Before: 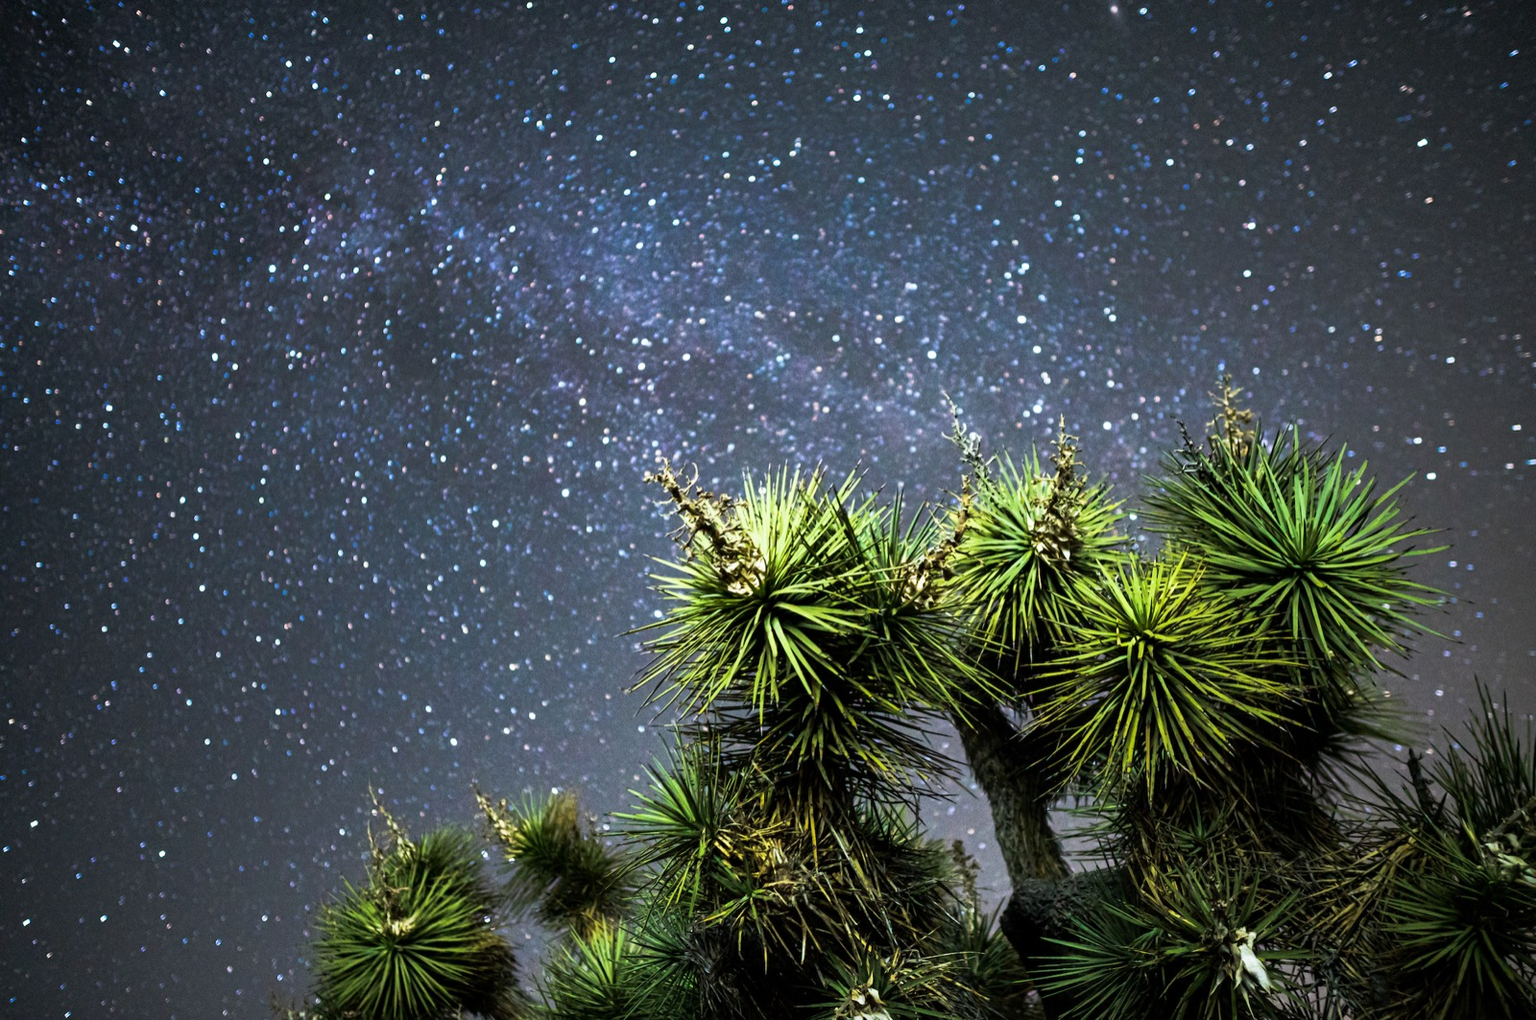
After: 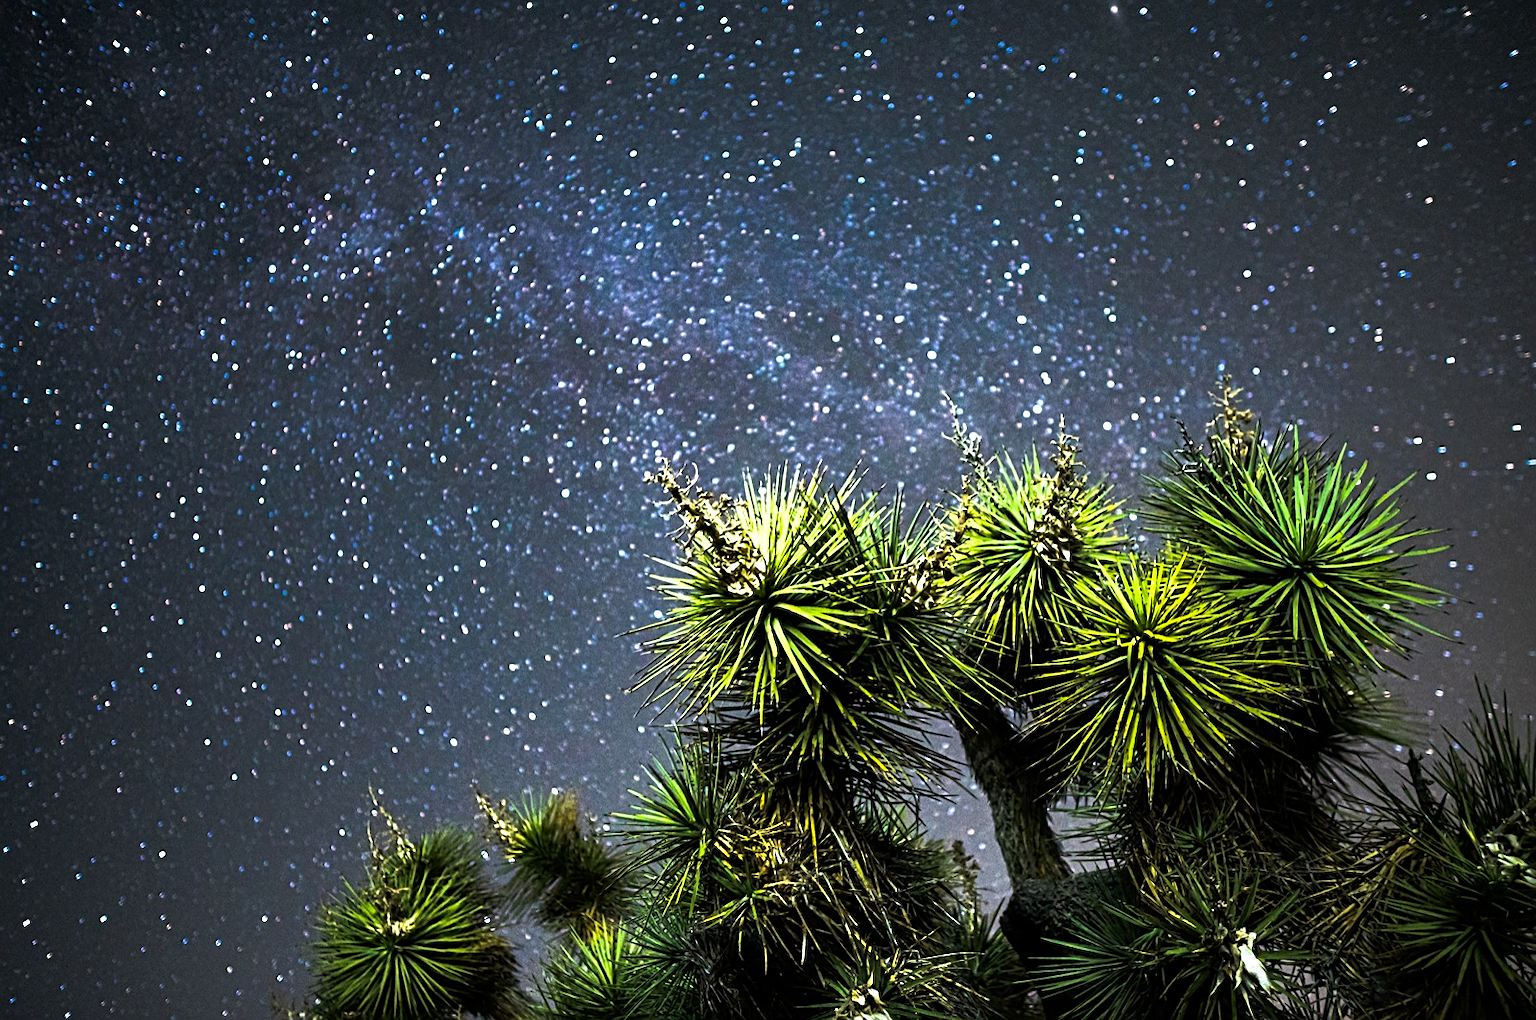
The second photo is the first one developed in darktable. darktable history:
color balance rgb: linear chroma grading › global chroma 14.658%, perceptual saturation grading › global saturation 0.893%, perceptual brilliance grading › highlights 13.889%, perceptual brilliance grading › shadows -18.47%, global vibrance 6.045%
sharpen: on, module defaults
